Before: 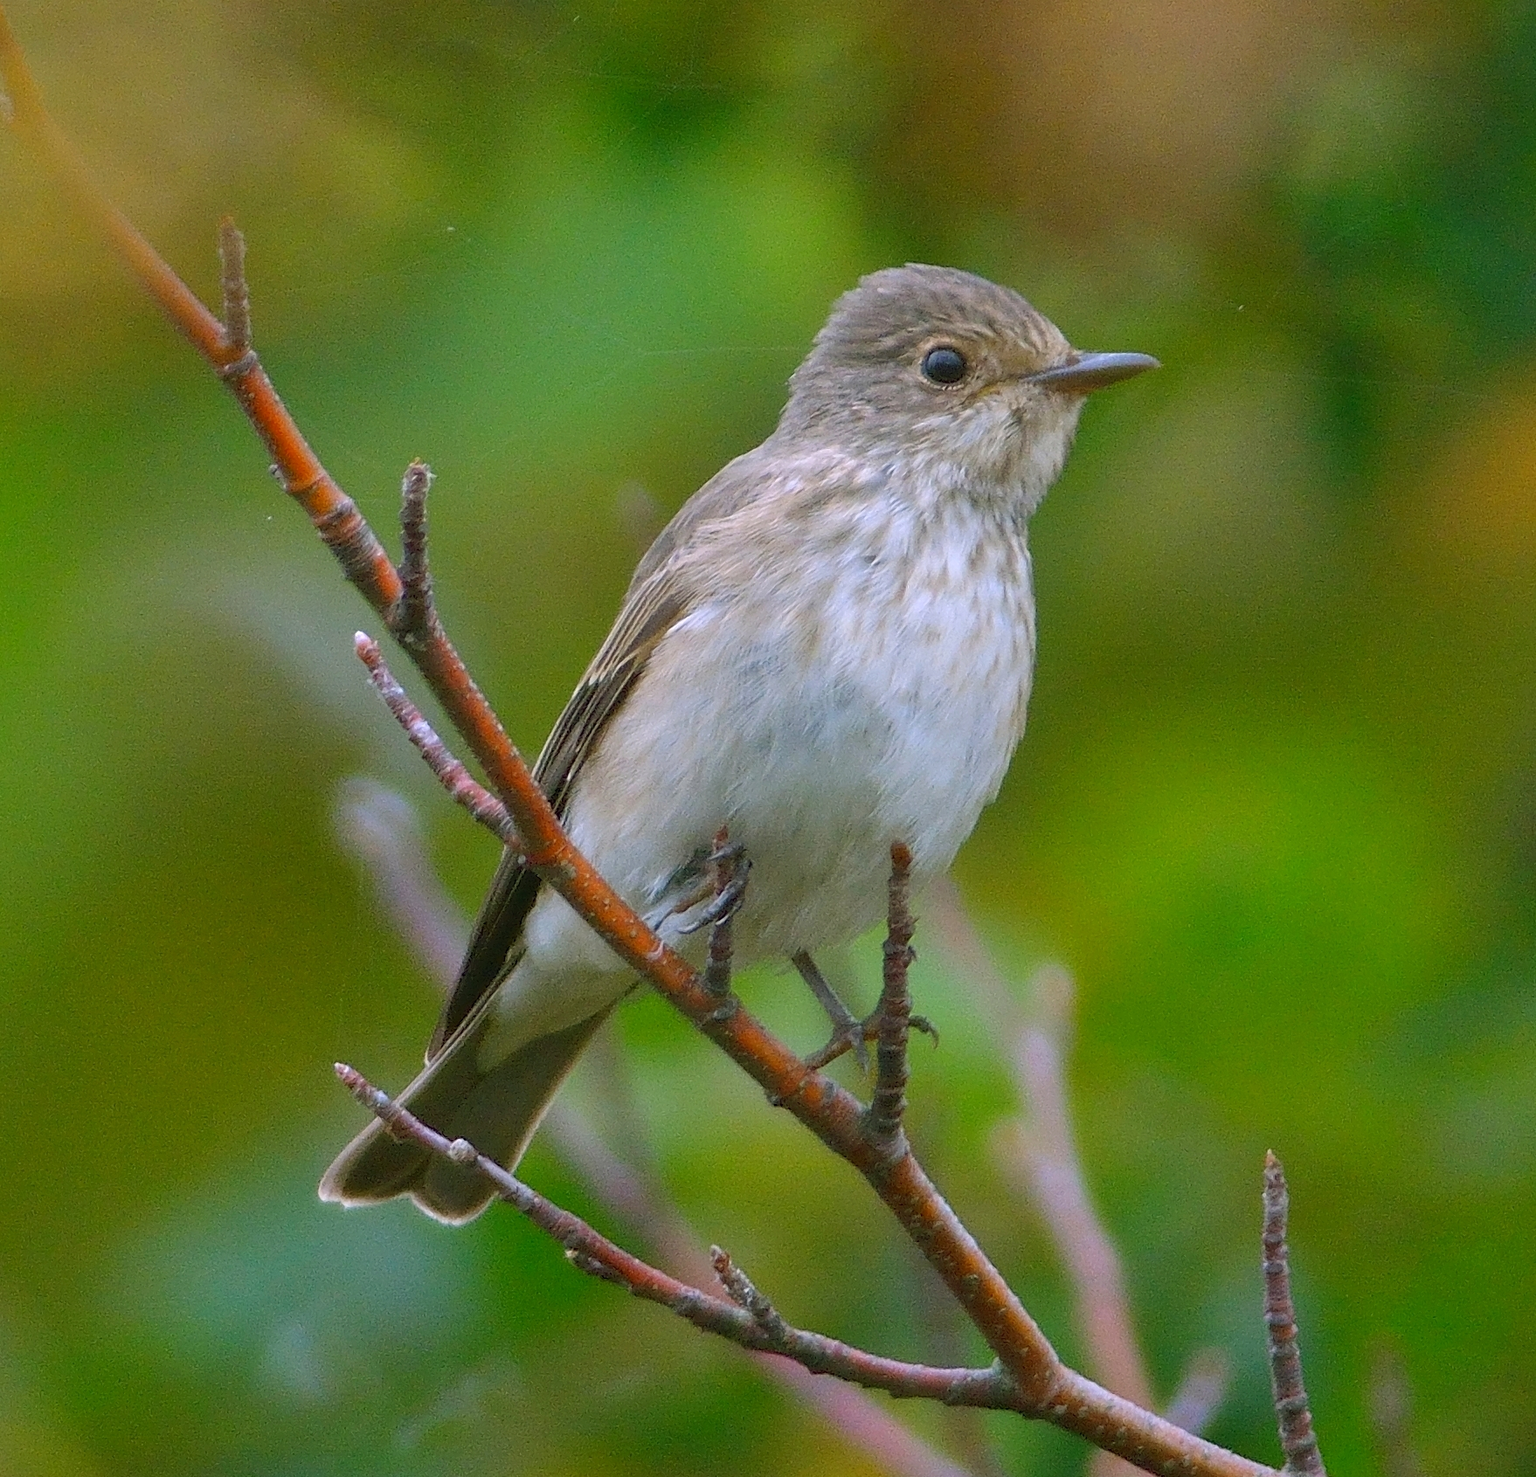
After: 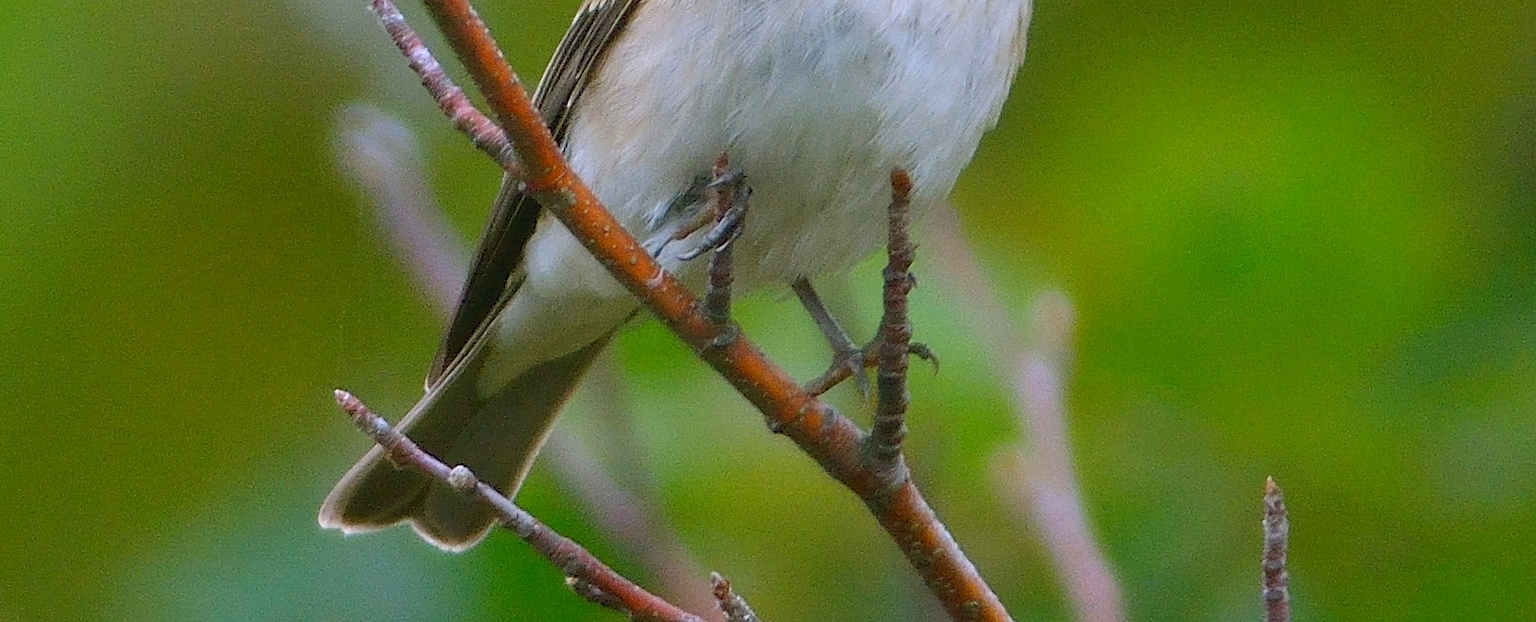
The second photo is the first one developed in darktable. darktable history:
crop: top 45.622%, bottom 12.255%
